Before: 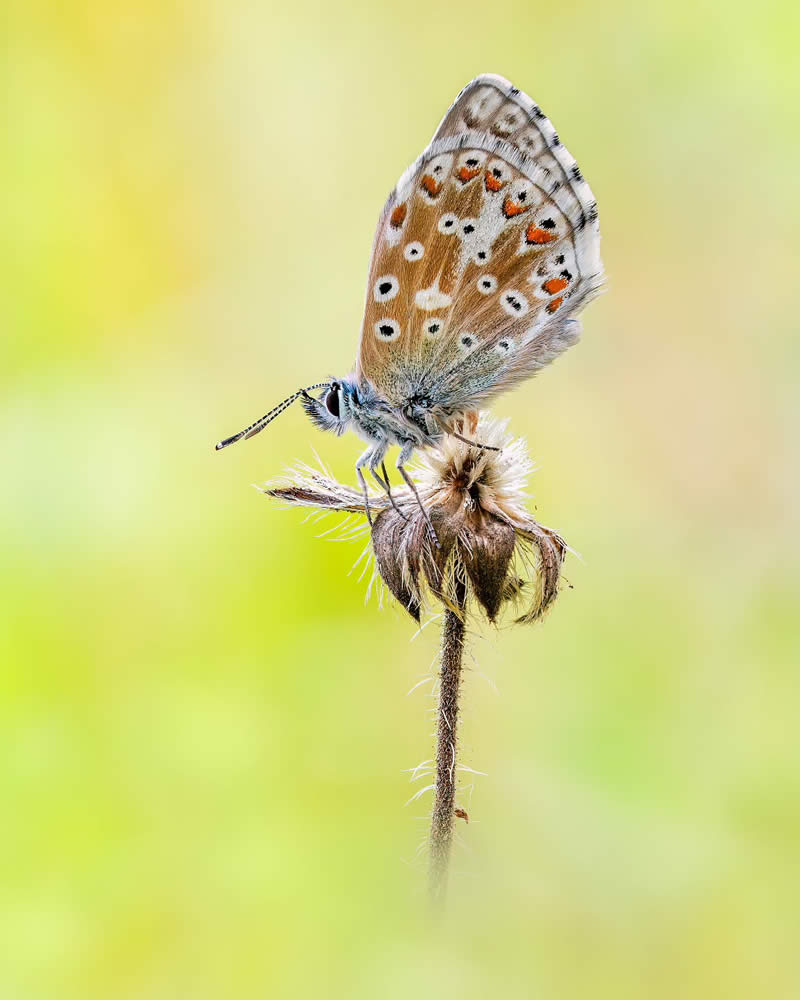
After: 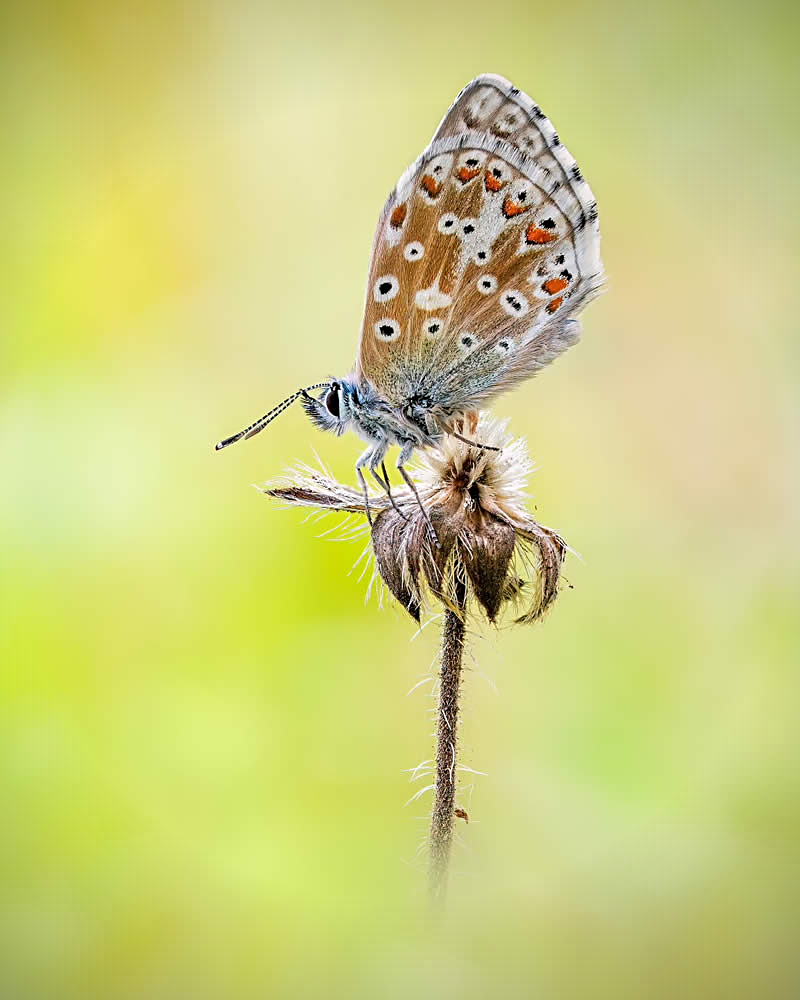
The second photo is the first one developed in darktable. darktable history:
sharpen: radius 2.507, amount 0.332
vignetting: brightness -0.607, saturation -0.001
